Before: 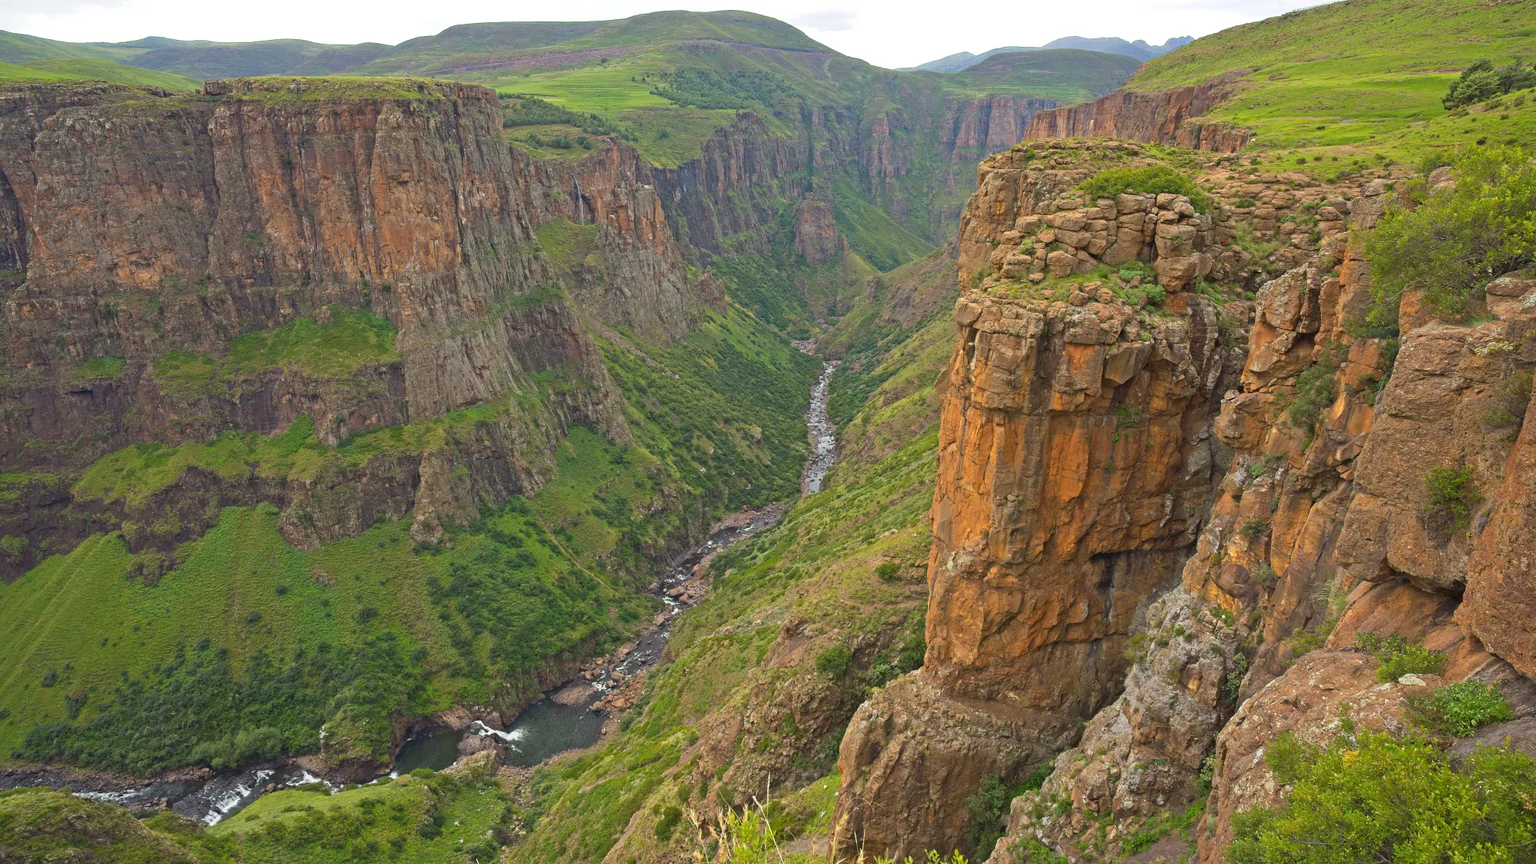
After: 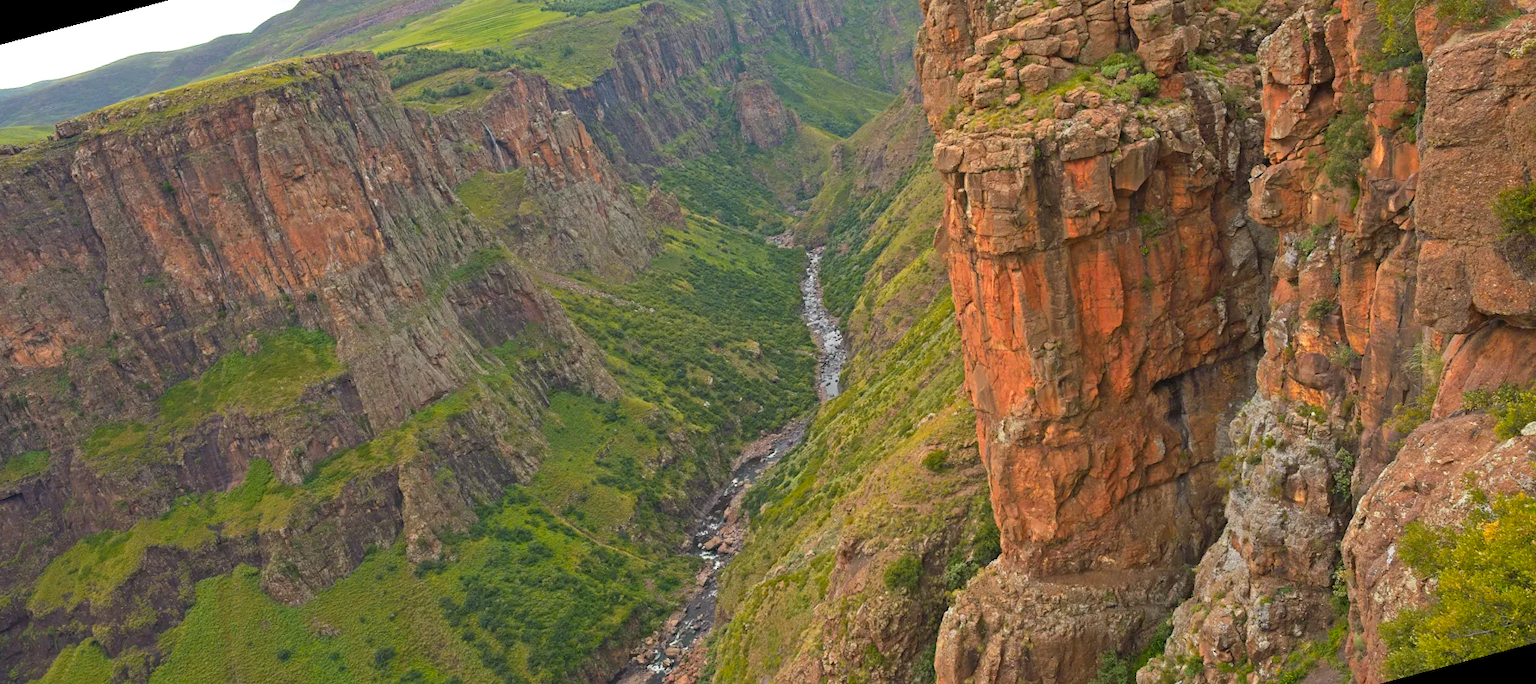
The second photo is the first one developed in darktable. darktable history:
rotate and perspective: rotation -14.8°, crop left 0.1, crop right 0.903, crop top 0.25, crop bottom 0.748
color zones: curves: ch1 [(0.239, 0.552) (0.75, 0.5)]; ch2 [(0.25, 0.462) (0.749, 0.457)], mix 25.94%
